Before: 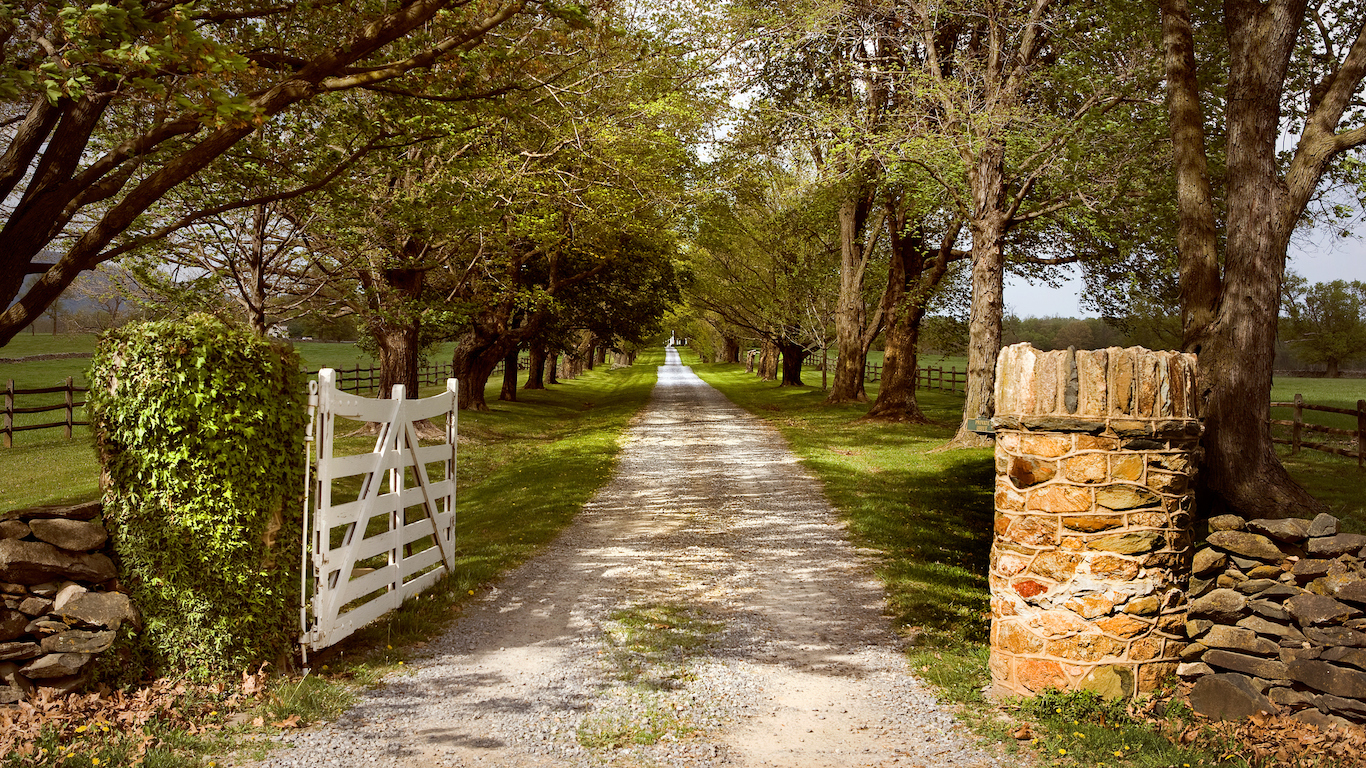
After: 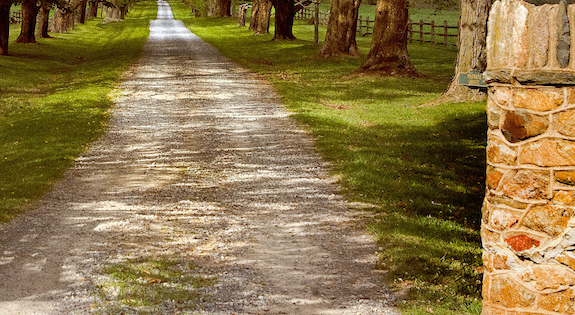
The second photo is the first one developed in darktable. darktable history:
grain: coarseness 0.47 ISO
shadows and highlights: on, module defaults
crop: left 37.221%, top 45.169%, right 20.63%, bottom 13.777%
